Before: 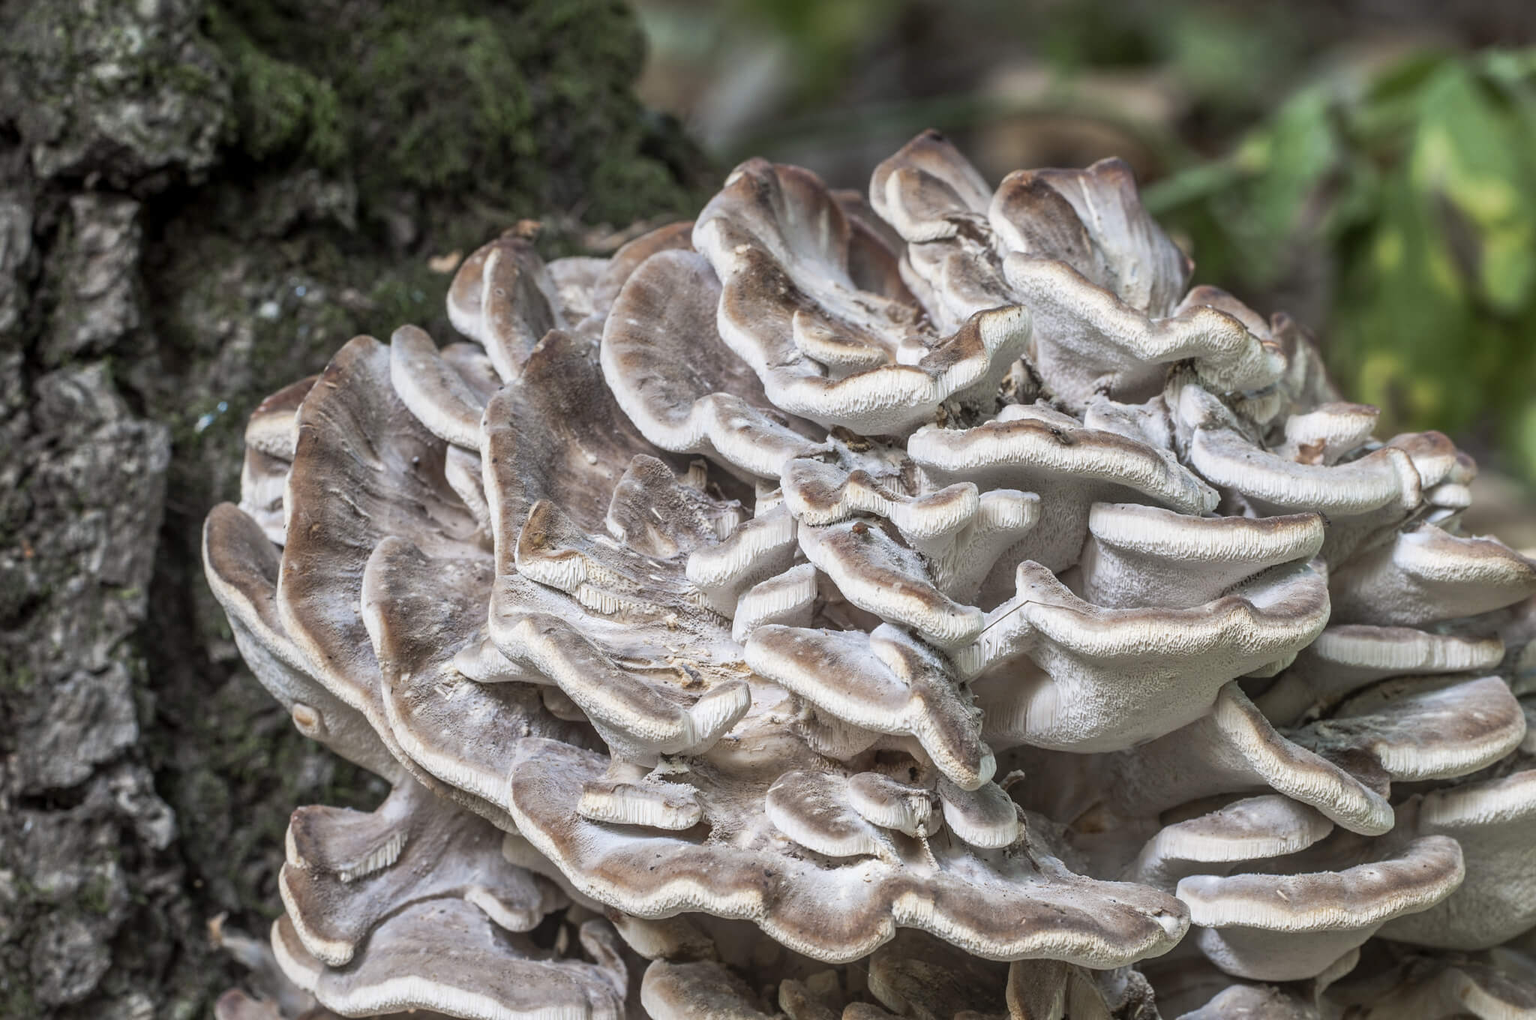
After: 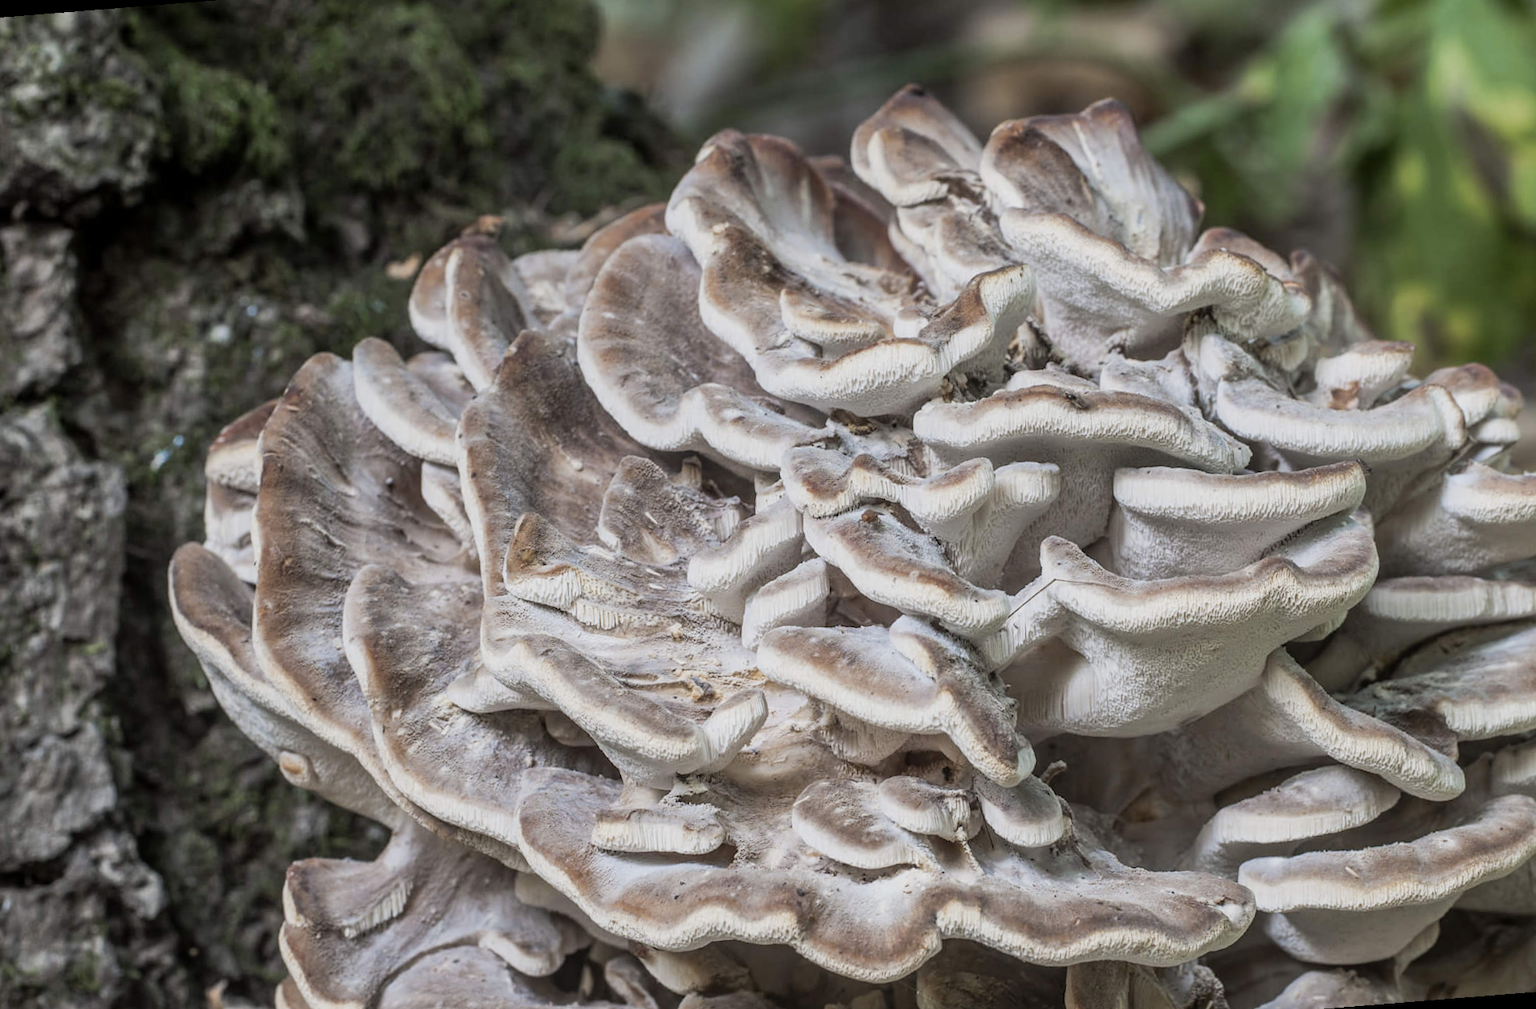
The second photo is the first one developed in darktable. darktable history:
filmic rgb: black relative exposure -14.19 EV, white relative exposure 3.39 EV, hardness 7.89, preserve chrominance max RGB
rotate and perspective: rotation -4.57°, crop left 0.054, crop right 0.944, crop top 0.087, crop bottom 0.914
